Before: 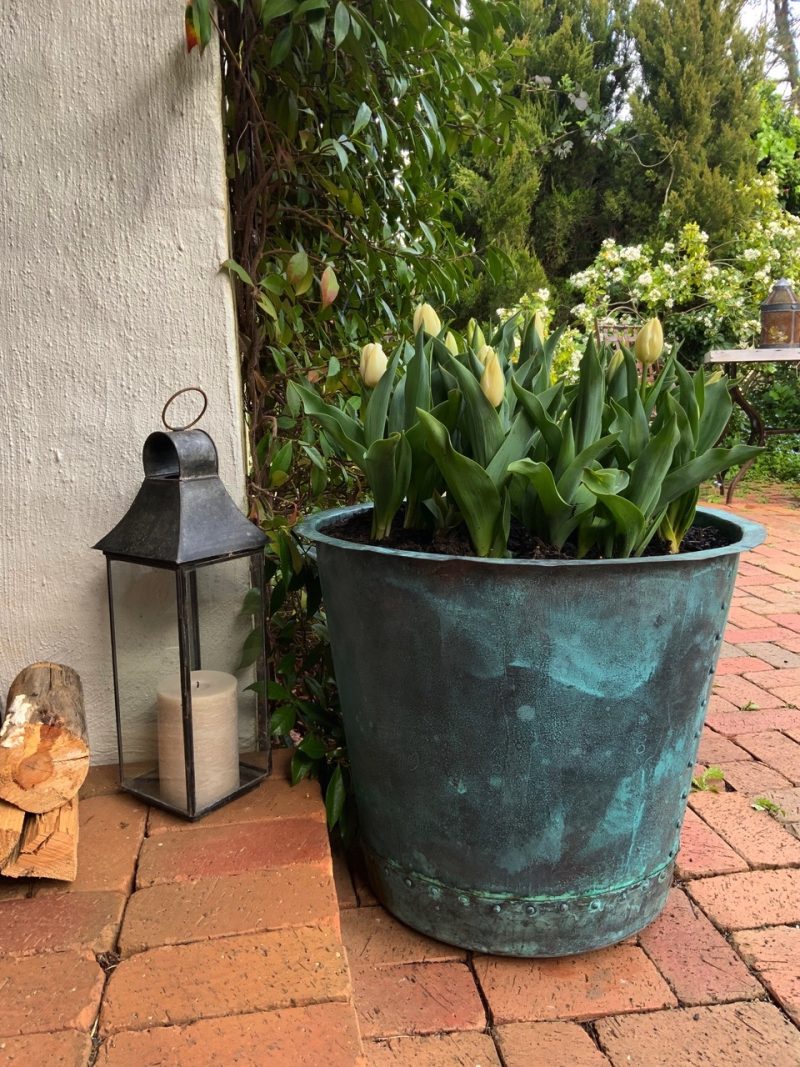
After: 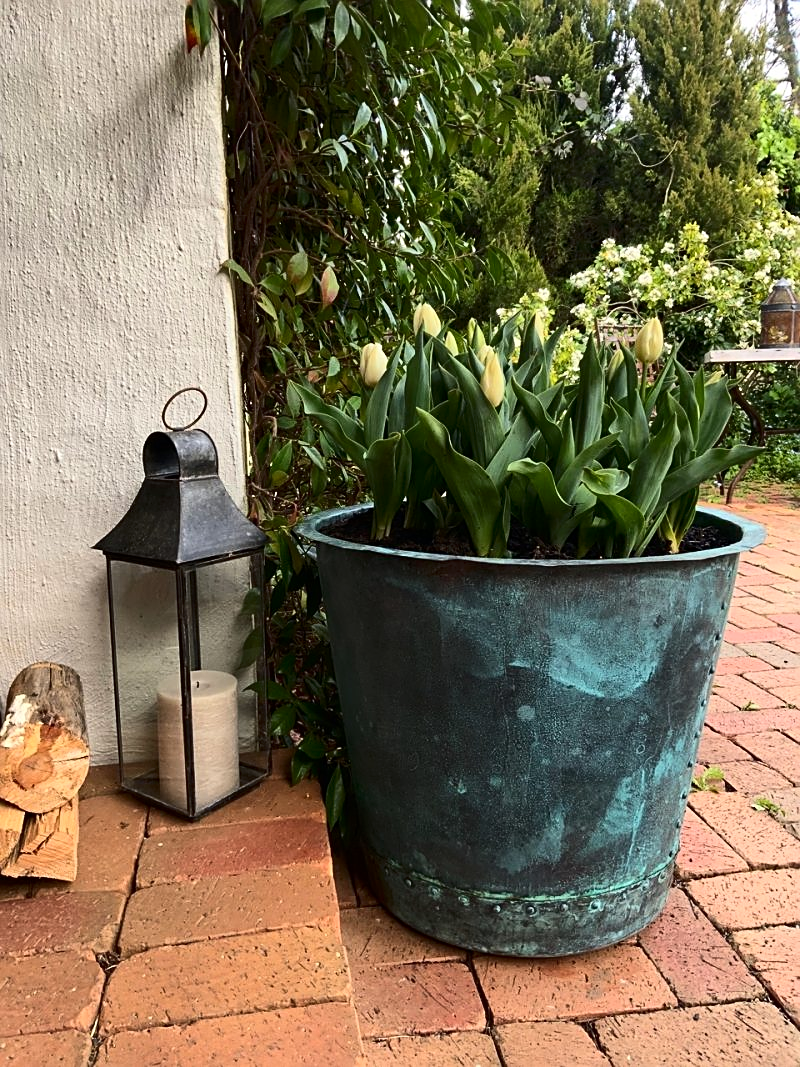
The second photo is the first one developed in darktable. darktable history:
sharpen: on, module defaults
contrast brightness saturation: contrast 0.22
